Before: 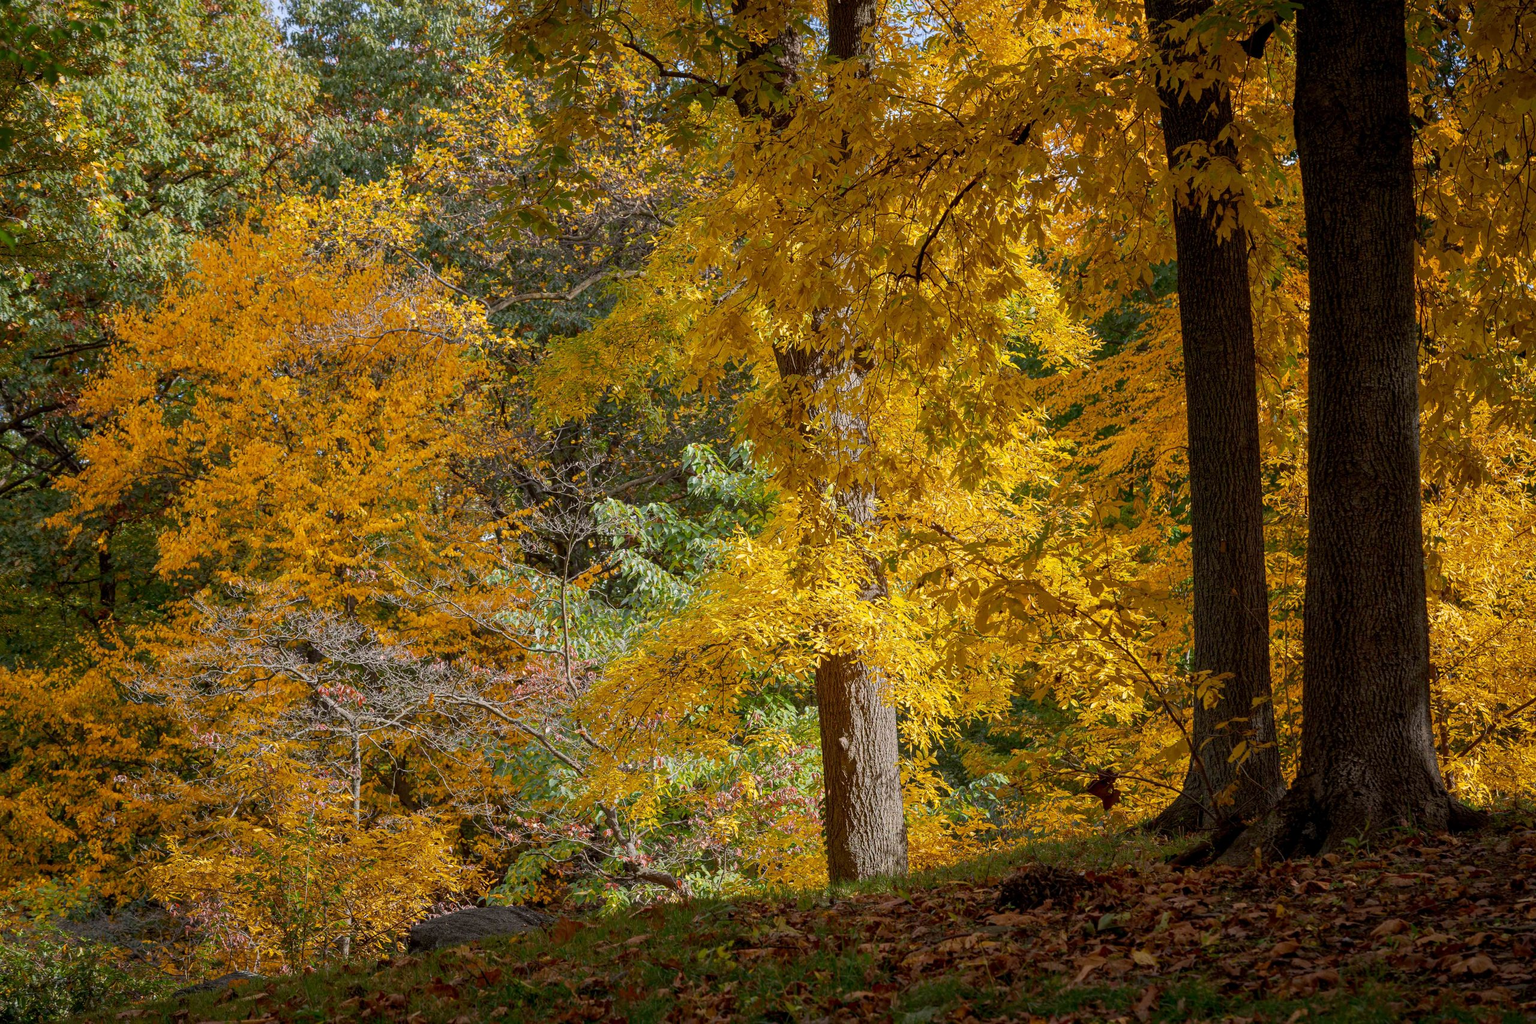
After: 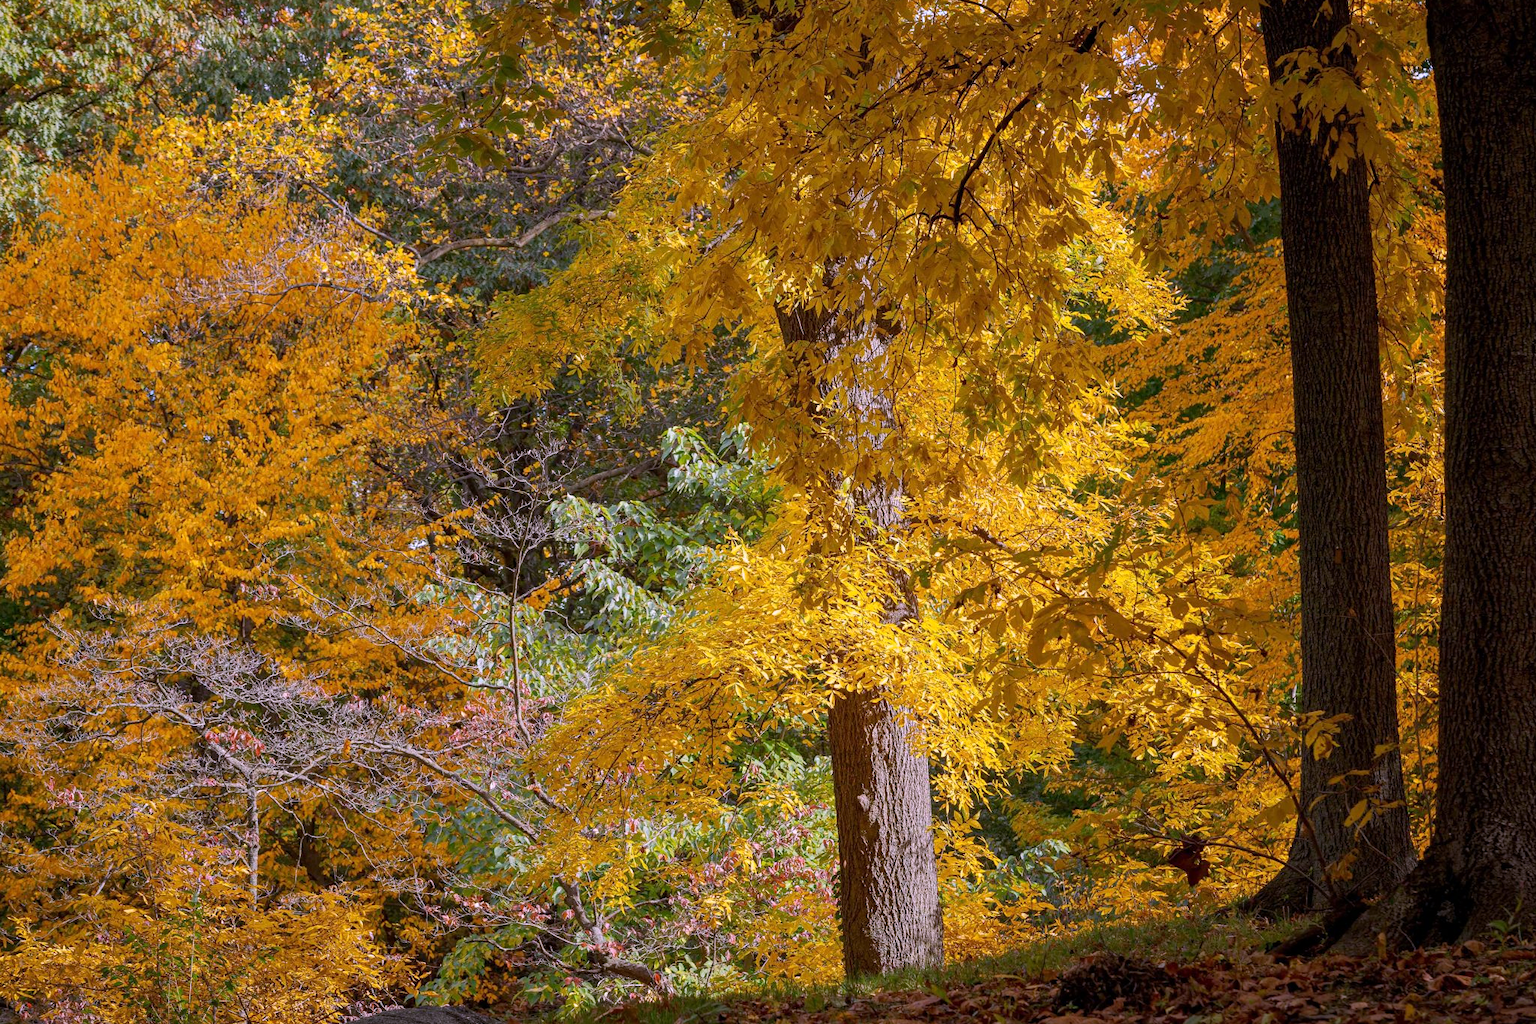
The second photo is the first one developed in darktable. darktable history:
white balance: red 1.042, blue 1.17
crop and rotate: left 10.071%, top 10.071%, right 10.02%, bottom 10.02%
